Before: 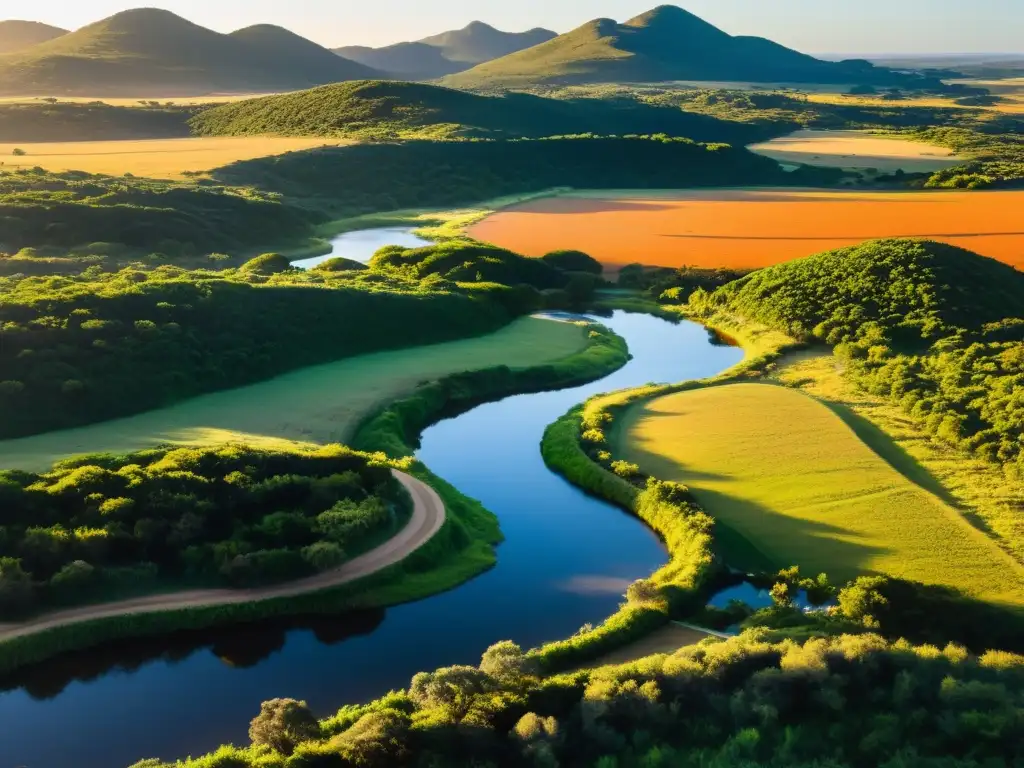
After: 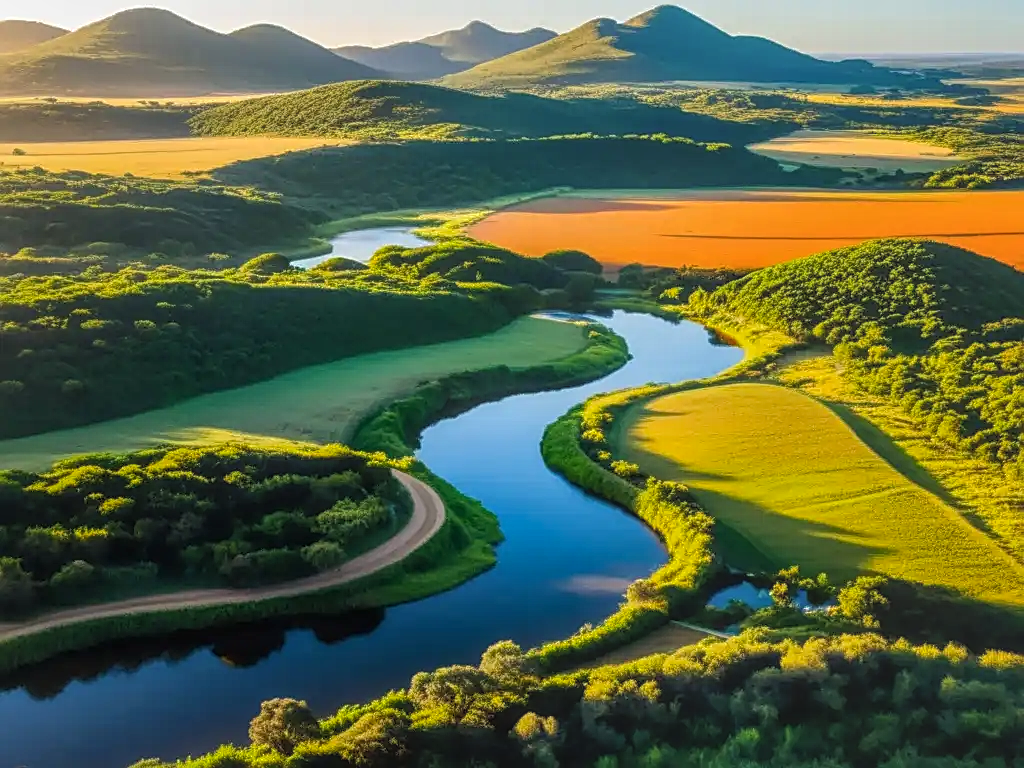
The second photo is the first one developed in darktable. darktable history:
tone equalizer: edges refinement/feathering 500, mask exposure compensation -1.57 EV, preserve details no
local contrast: highlights 67%, shadows 35%, detail 167%, midtone range 0.2
sharpen: on, module defaults
color balance rgb: perceptual saturation grading › global saturation 0.308%, global vibrance 20%
